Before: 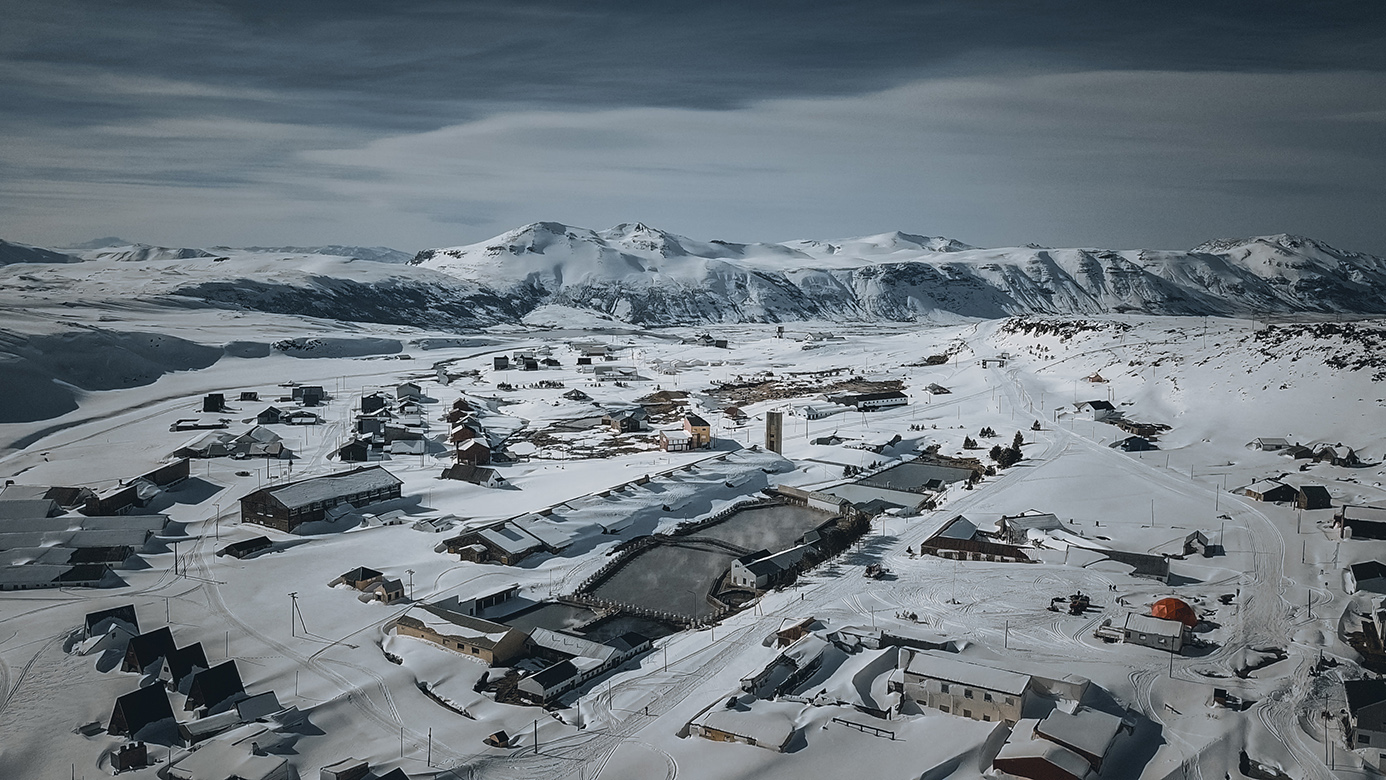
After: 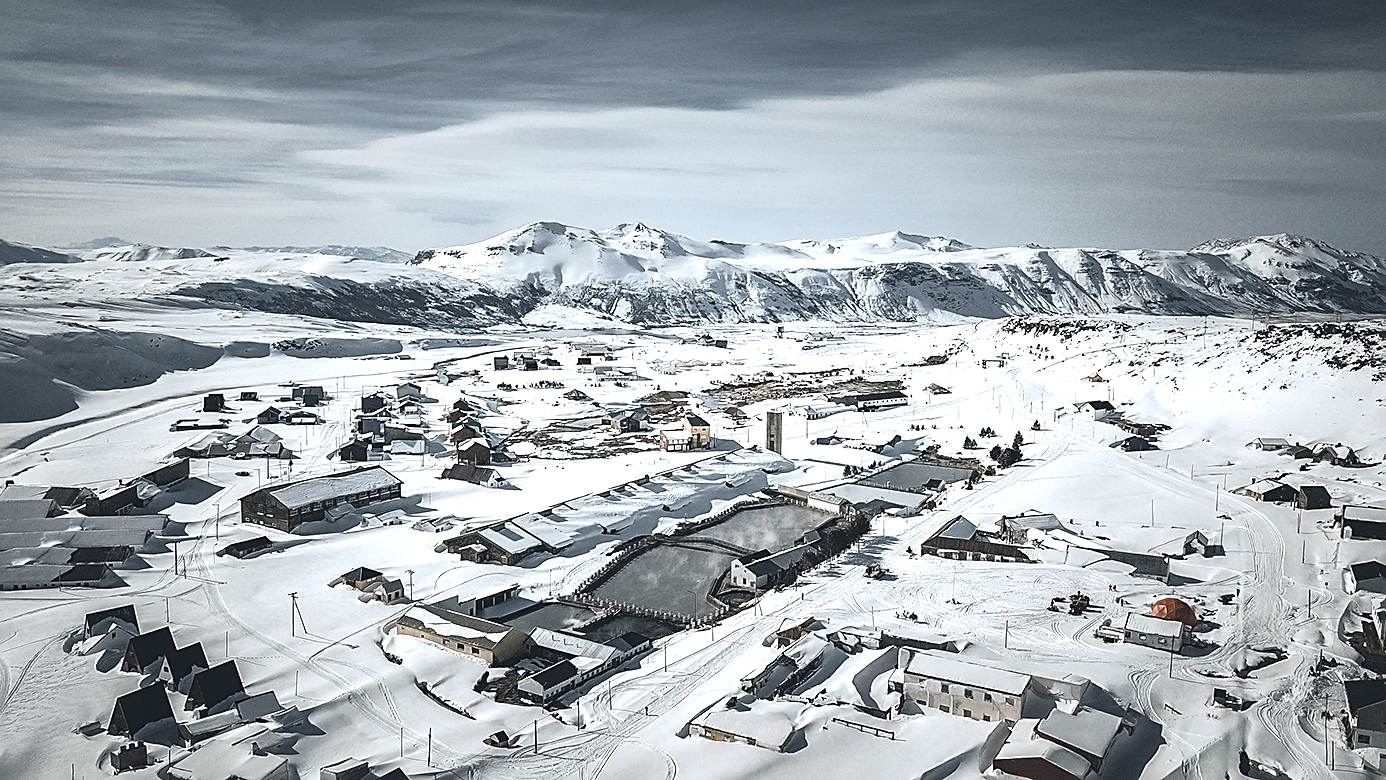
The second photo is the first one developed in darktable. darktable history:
sharpen: on, module defaults
exposure: exposure 1.21 EV, compensate highlight preservation false
contrast brightness saturation: contrast 0.096, saturation -0.377
